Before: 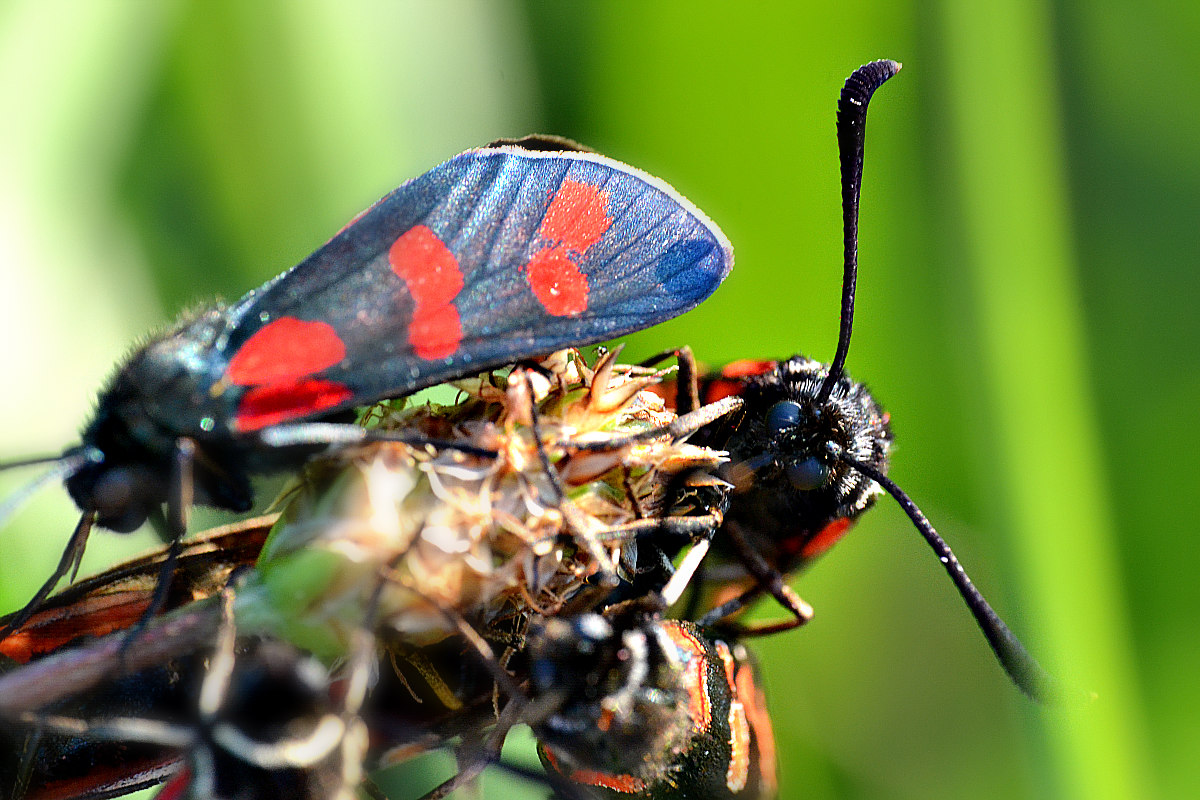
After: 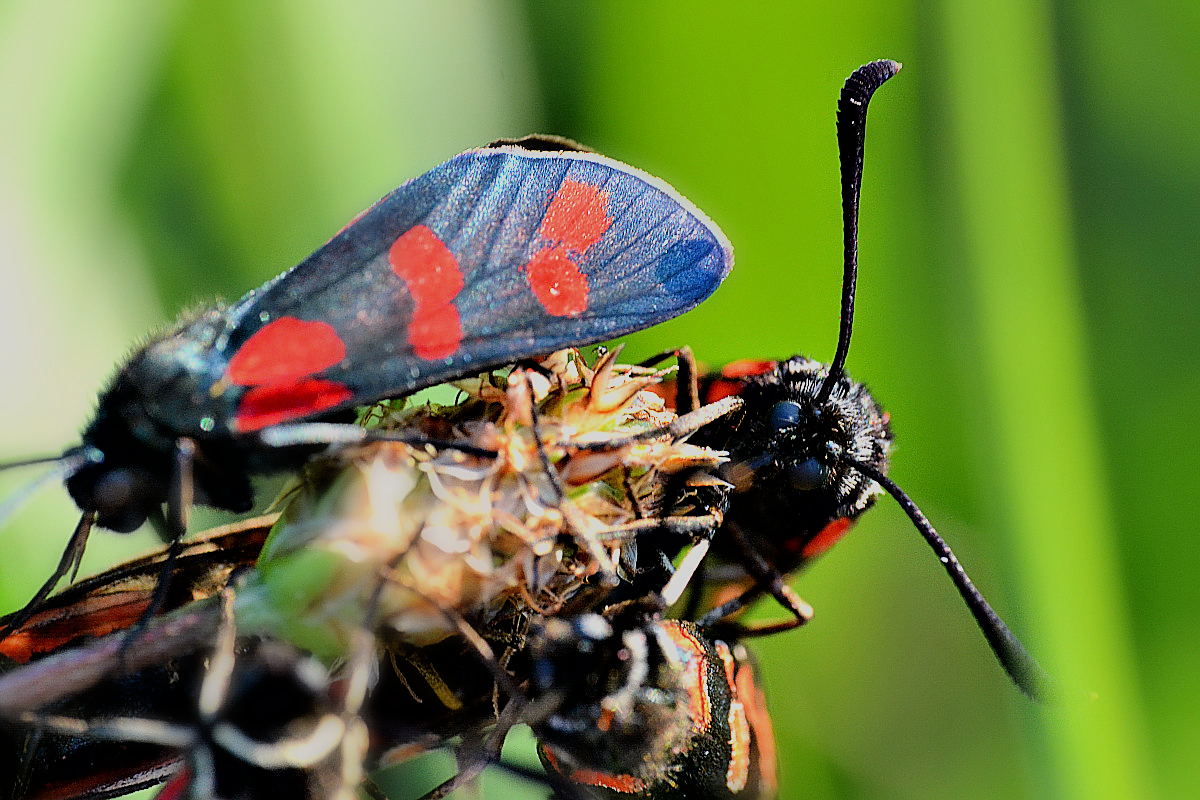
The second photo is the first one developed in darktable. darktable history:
white balance: red 1, blue 1
tone equalizer: on, module defaults
filmic rgb: black relative exposure -7.65 EV, white relative exposure 4.56 EV, hardness 3.61, color science v6 (2022)
exposure: compensate highlight preservation false
sharpen: radius 1.458, amount 0.398, threshold 1.271
